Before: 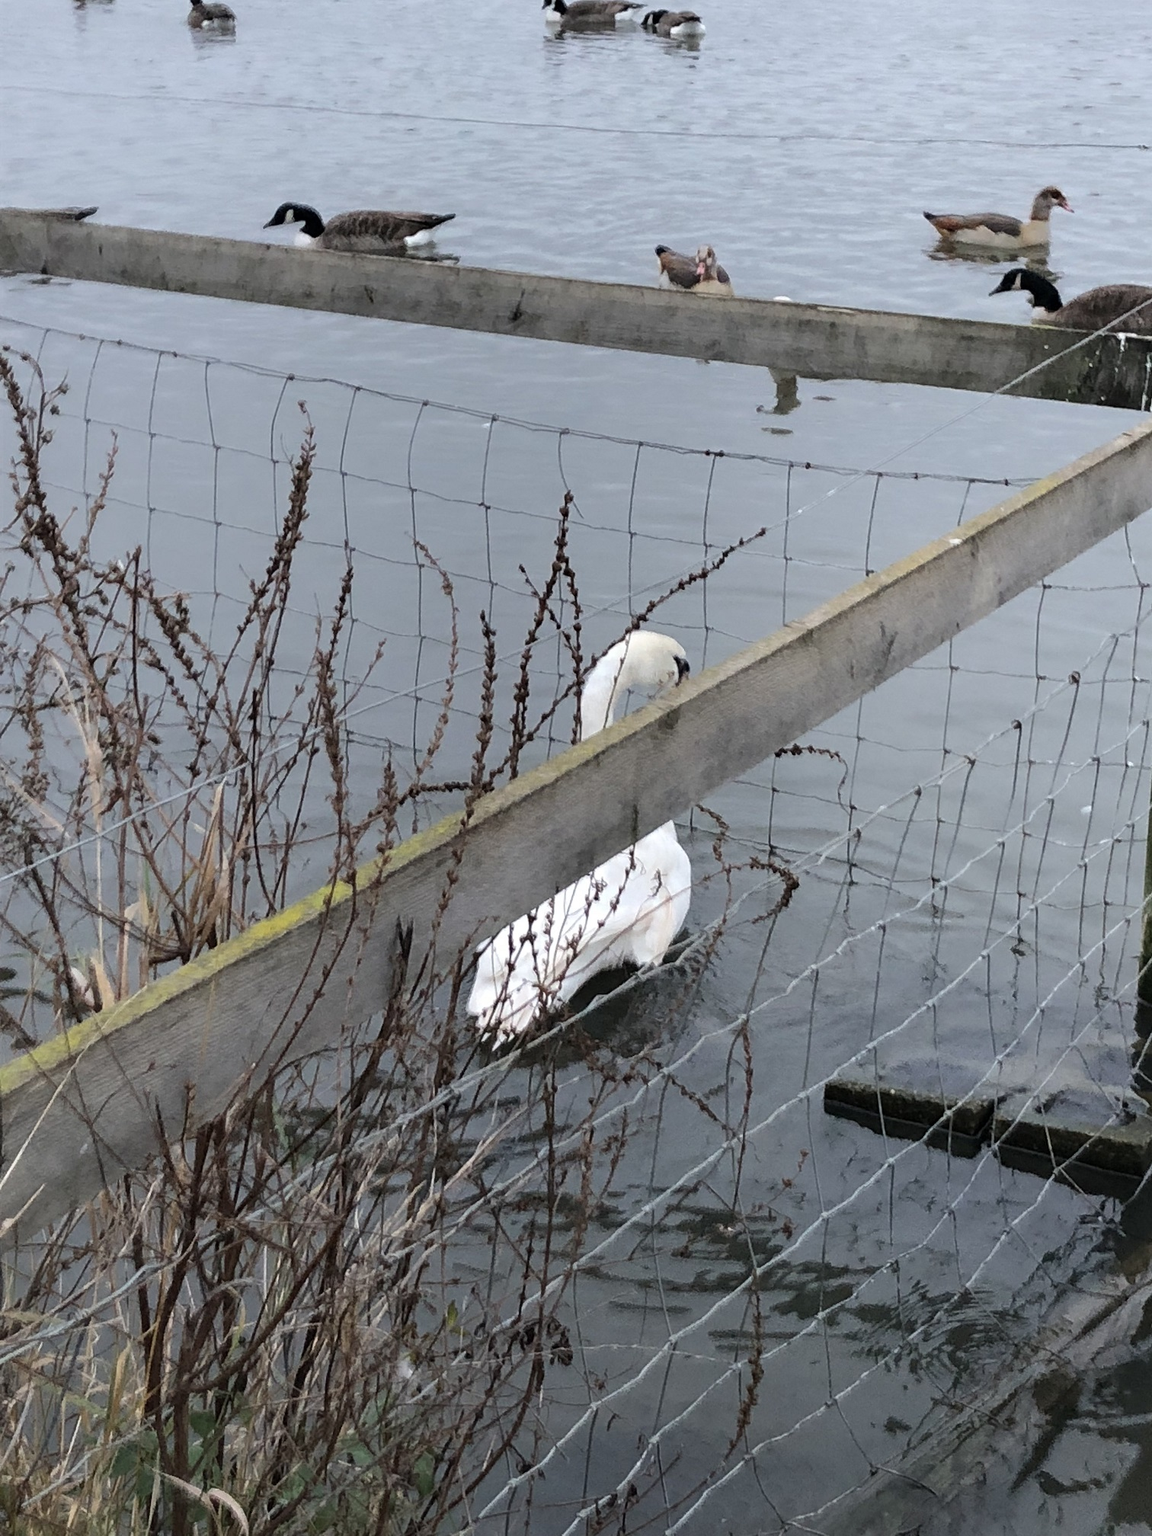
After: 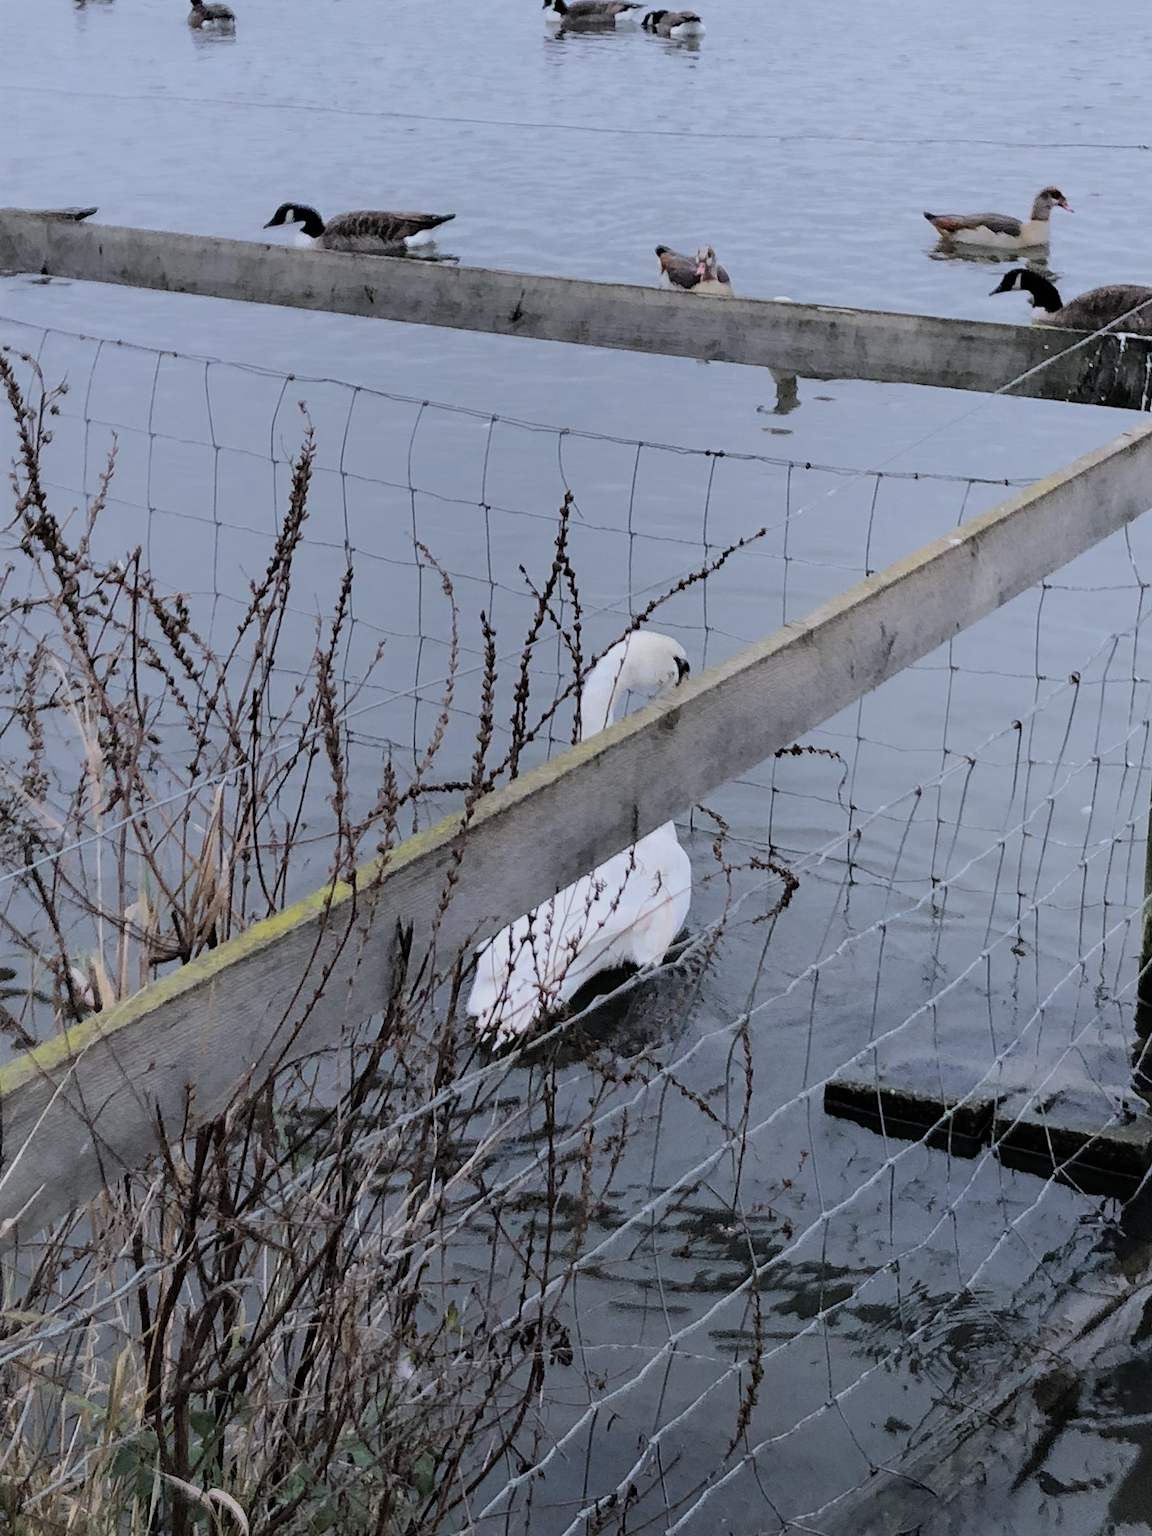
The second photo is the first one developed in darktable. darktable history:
color calibration: illuminant as shot in camera, x 0.358, y 0.373, temperature 4628.91 K
filmic rgb: black relative exposure -7.65 EV, white relative exposure 4.56 EV, hardness 3.61, color science v6 (2022)
